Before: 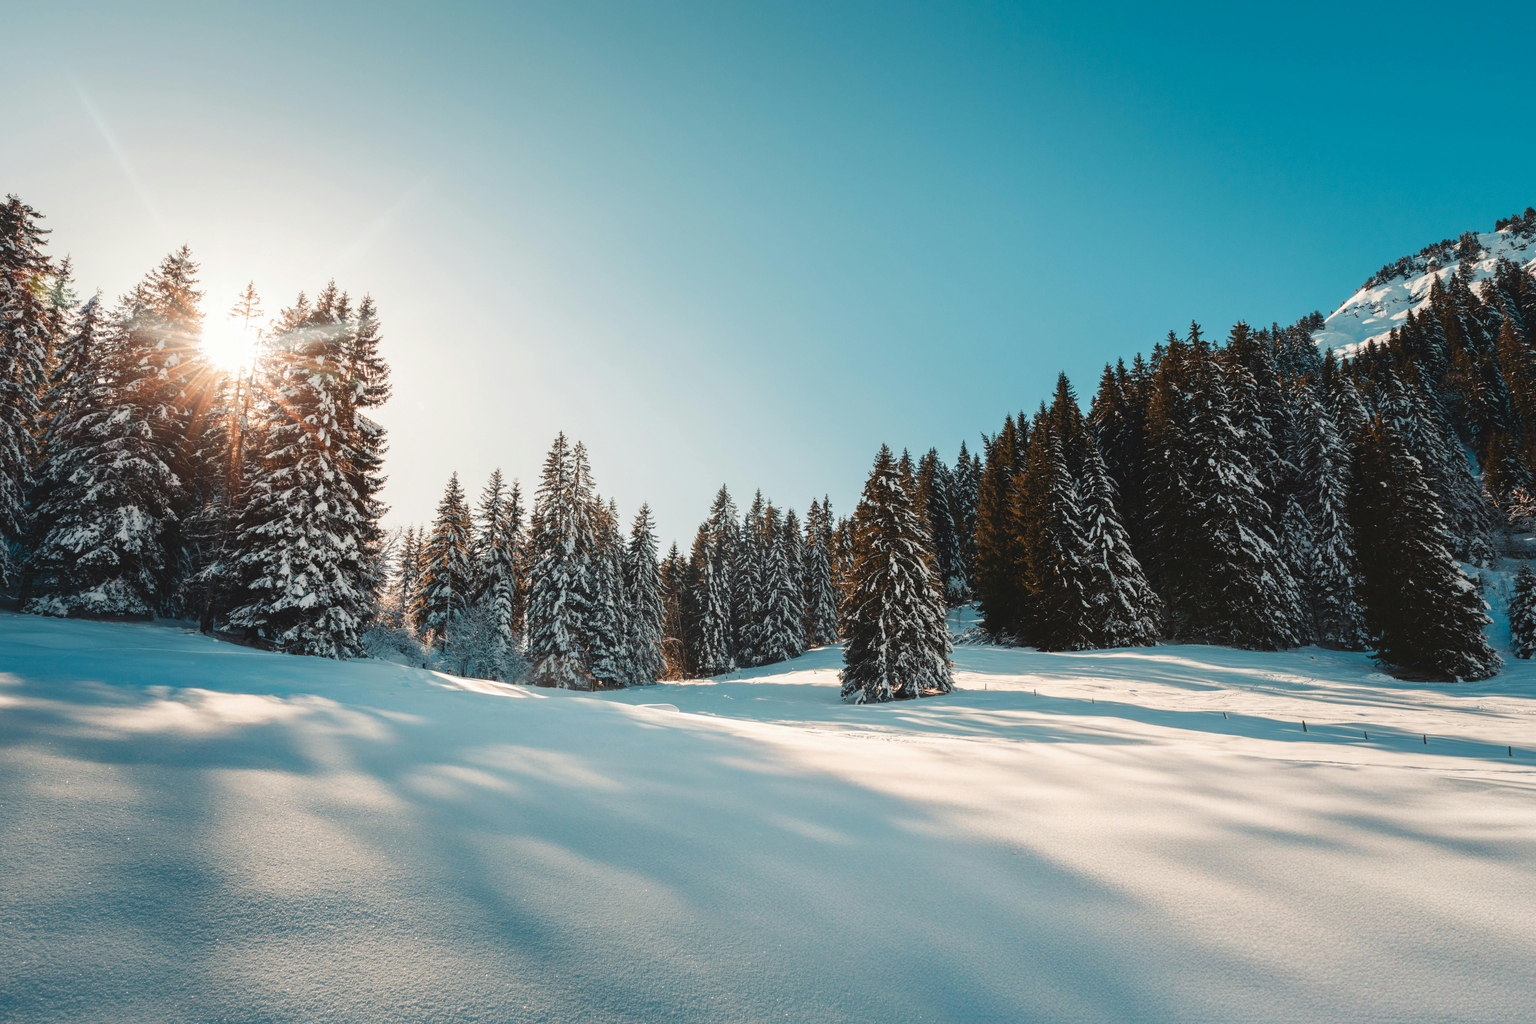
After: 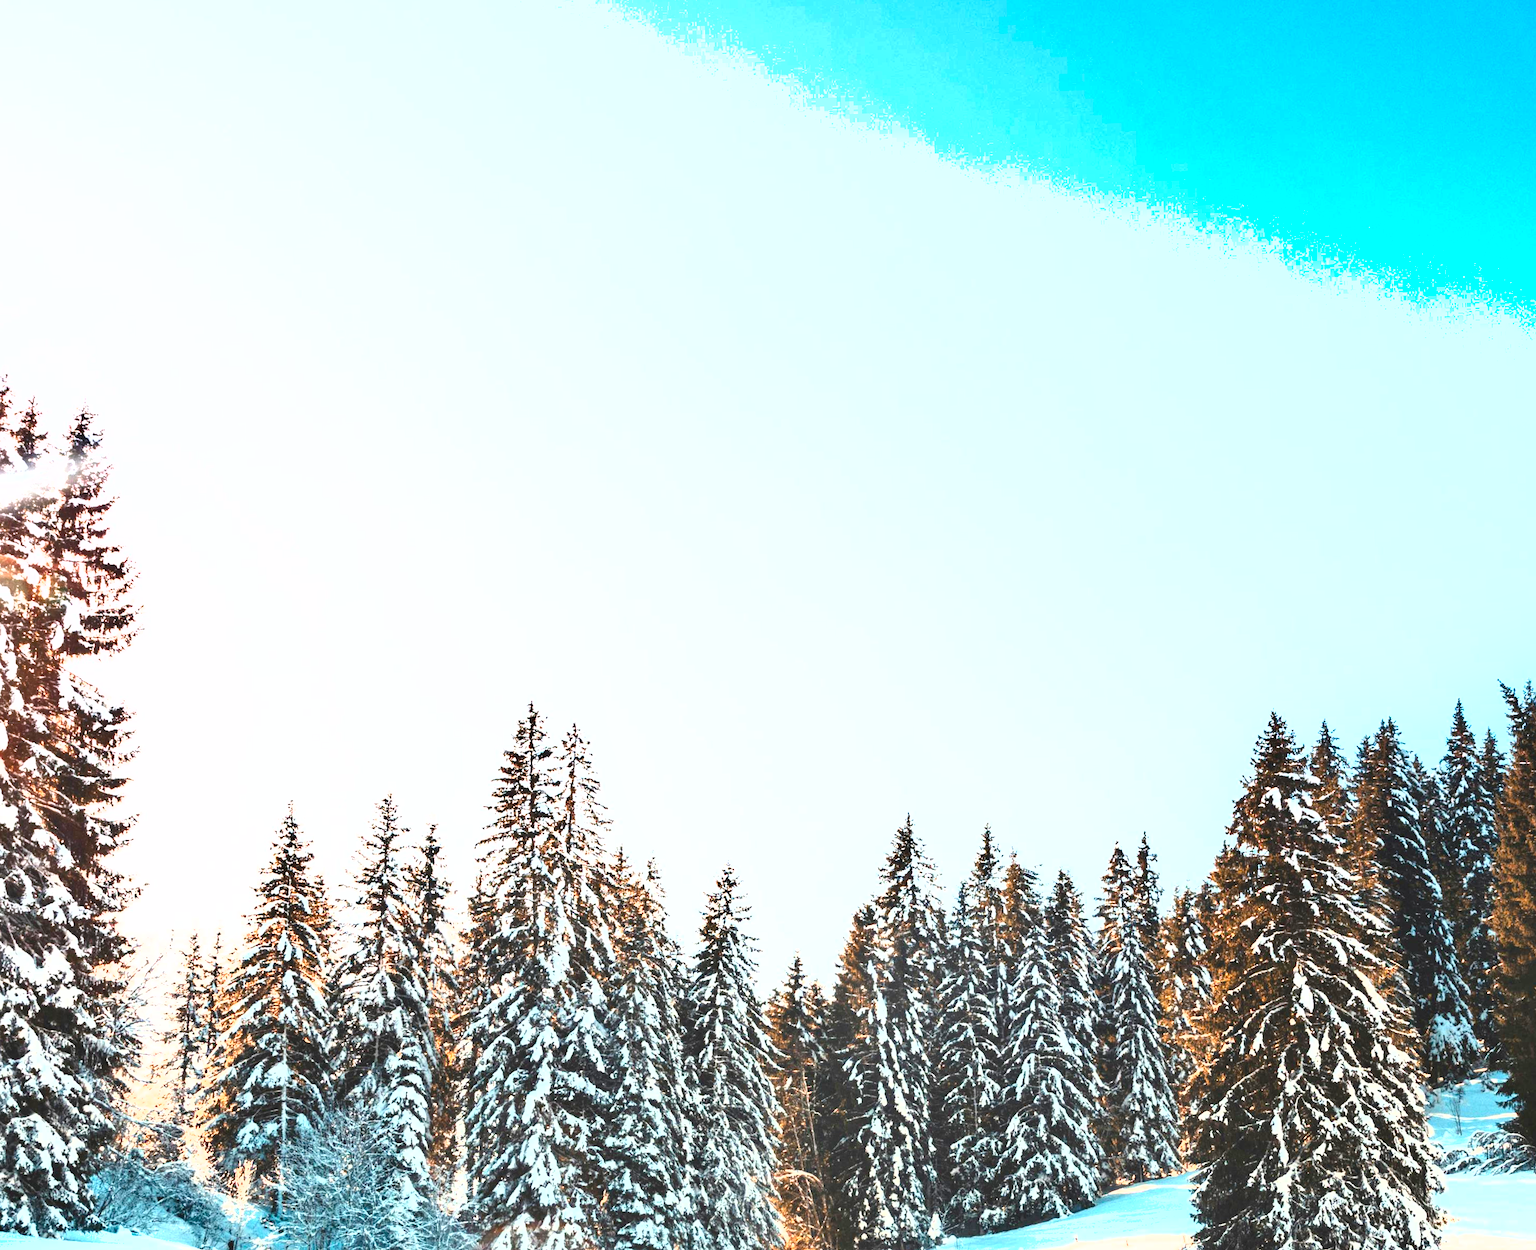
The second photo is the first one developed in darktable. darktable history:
shadows and highlights: low approximation 0.01, soften with gaussian
graduated density: hue 238.83°, saturation 50%
crop: left 20.248%, top 10.86%, right 35.675%, bottom 34.321%
levels: levels [0, 0.281, 0.562]
rotate and perspective: rotation -1.32°, lens shift (horizontal) -0.031, crop left 0.015, crop right 0.985, crop top 0.047, crop bottom 0.982
